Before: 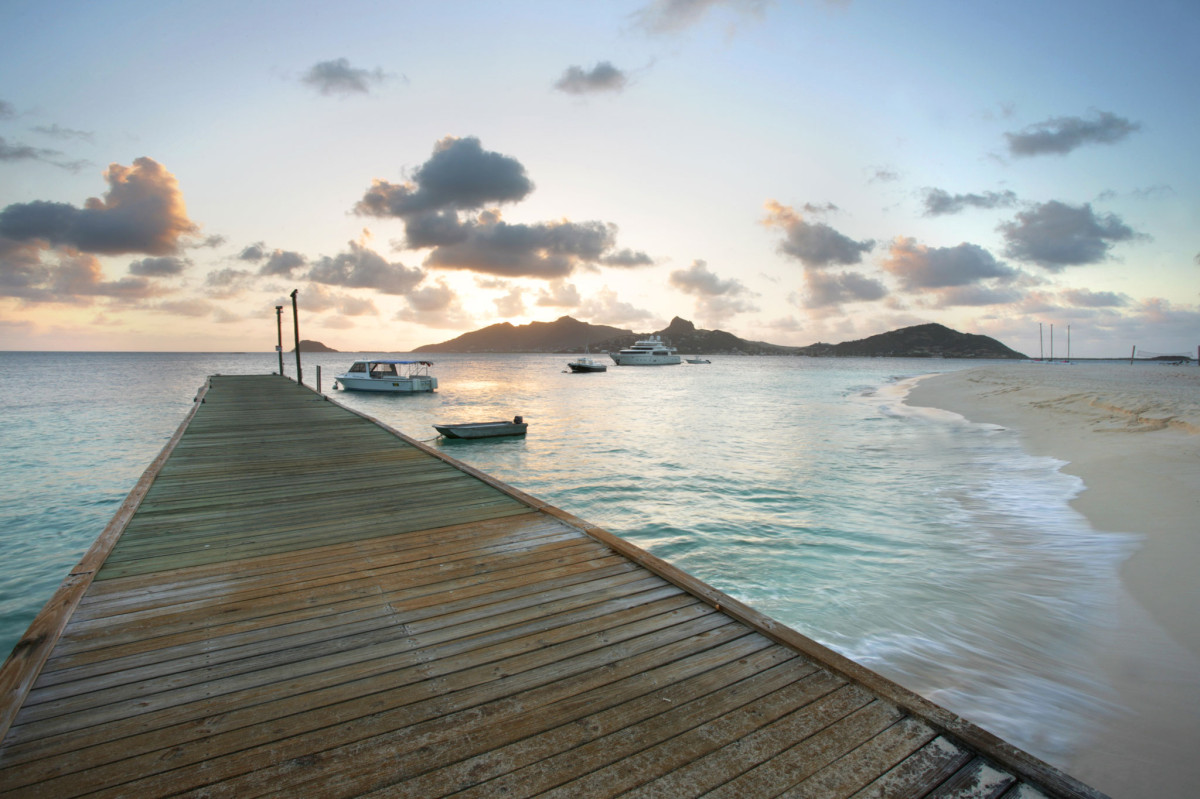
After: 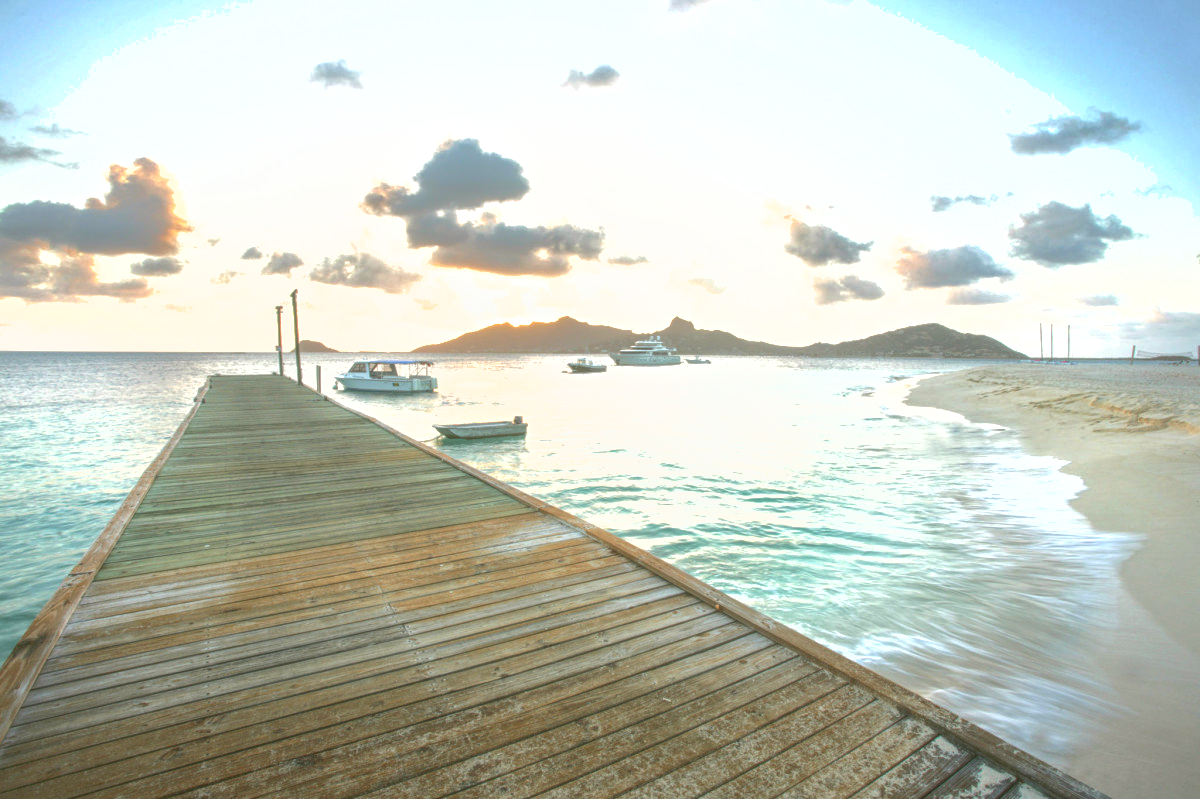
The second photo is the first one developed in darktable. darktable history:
color balance: mode lift, gamma, gain (sRGB), lift [1.04, 1, 1, 0.97], gamma [1.01, 1, 1, 0.97], gain [0.96, 1, 1, 0.97]
exposure: black level correction 0, exposure 0.9 EV, compensate highlight preservation false
tone equalizer: -8 EV -0.417 EV, -7 EV -0.389 EV, -6 EV -0.333 EV, -5 EV -0.222 EV, -3 EV 0.222 EV, -2 EV 0.333 EV, -1 EV 0.389 EV, +0 EV 0.417 EV, edges refinement/feathering 500, mask exposure compensation -1.57 EV, preserve details no
shadows and highlights: on, module defaults
local contrast: highlights 73%, shadows 15%, midtone range 0.197
